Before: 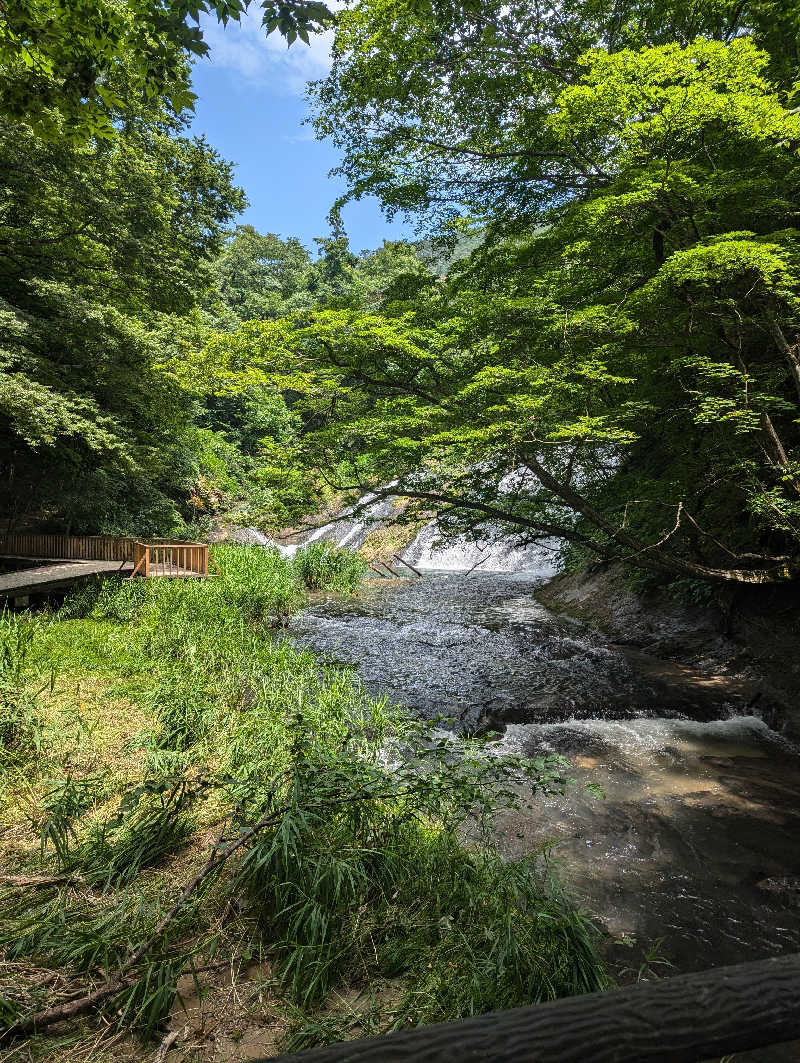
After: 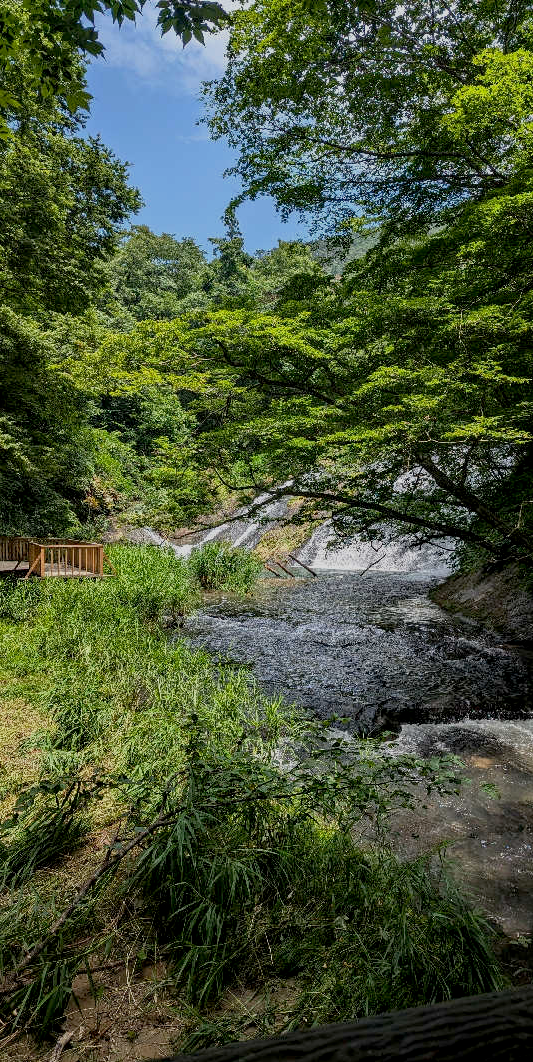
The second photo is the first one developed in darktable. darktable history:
crop and rotate: left 13.352%, right 19.962%
exposure: black level correction 0.011, exposure -0.472 EV, compensate exposure bias true, compensate highlight preservation false
